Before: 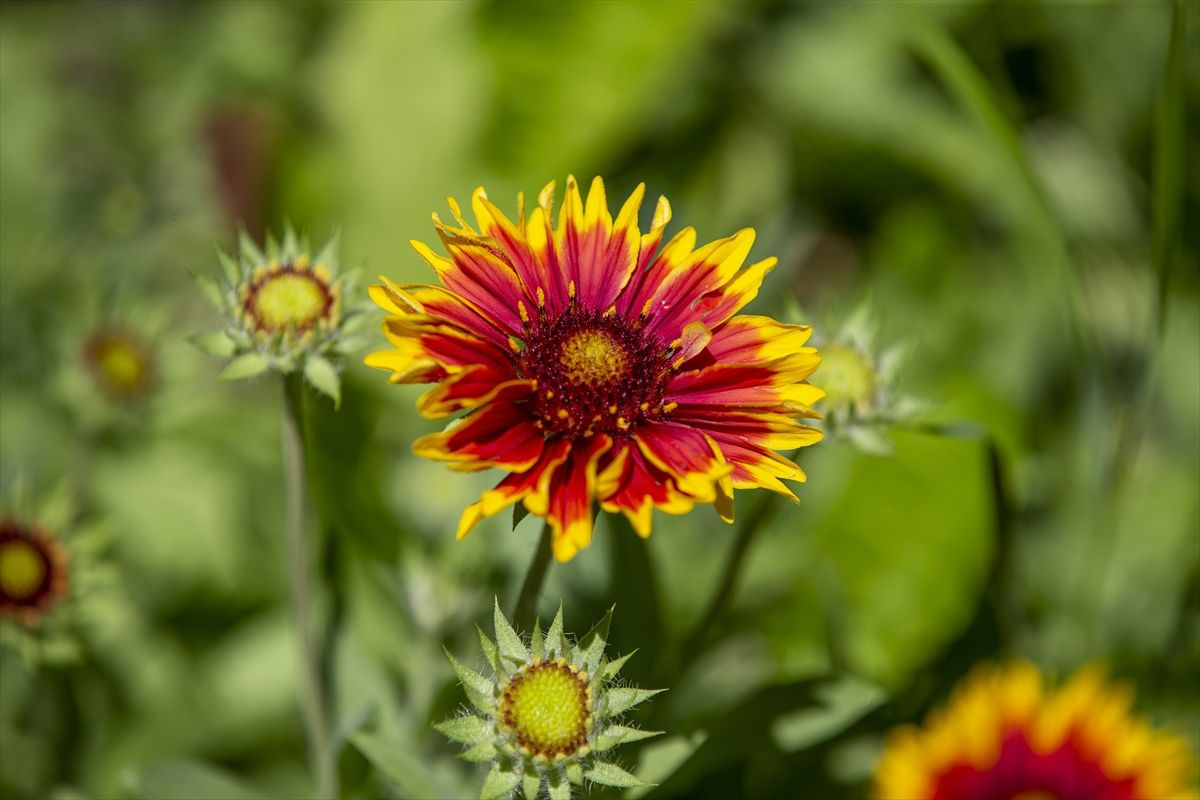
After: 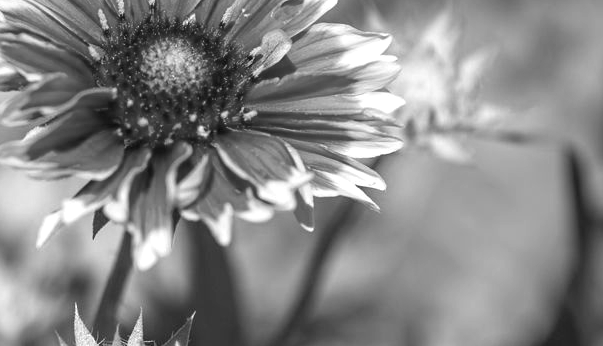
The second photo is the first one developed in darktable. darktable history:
exposure: exposure 0.722 EV, compensate highlight preservation false
monochrome: on, module defaults
crop: left 35.03%, top 36.625%, right 14.663%, bottom 20.057%
